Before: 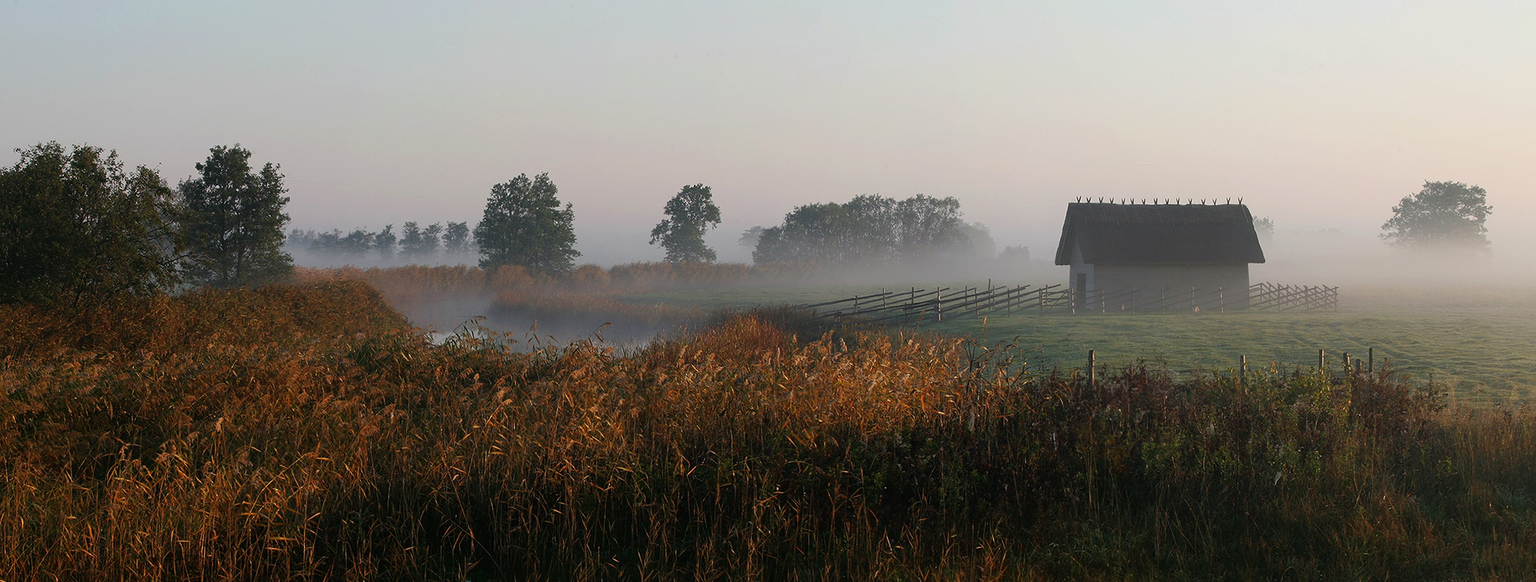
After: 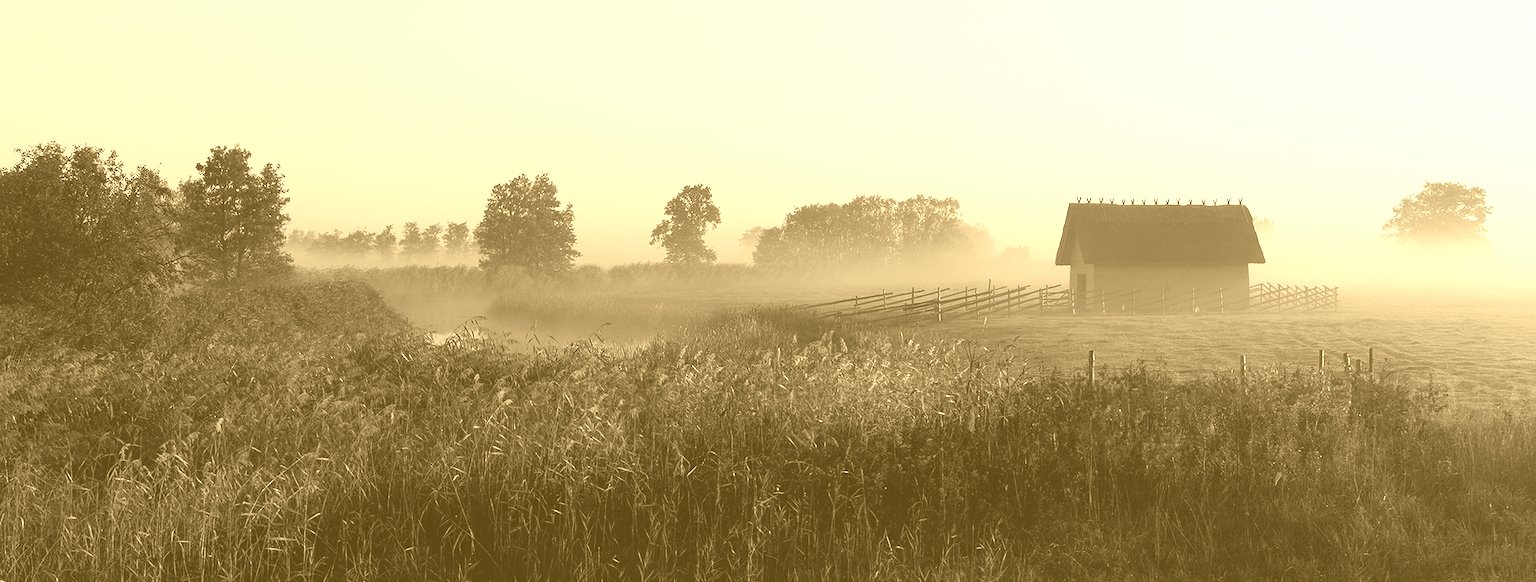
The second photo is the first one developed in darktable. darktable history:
color calibration: x 0.37, y 0.382, temperature 4313.32 K
colorize: hue 36°, source mix 100%
